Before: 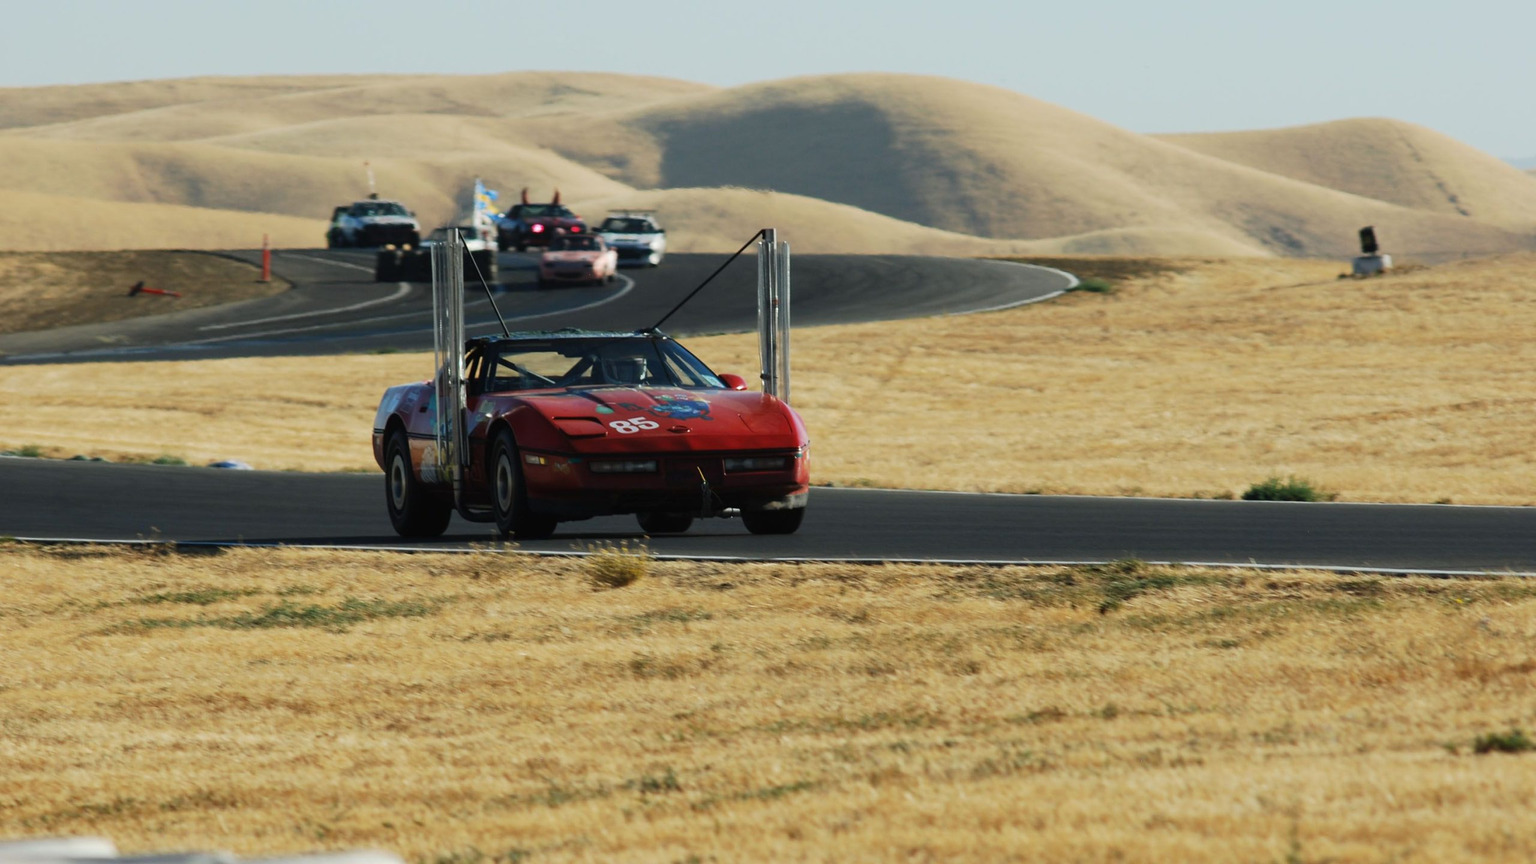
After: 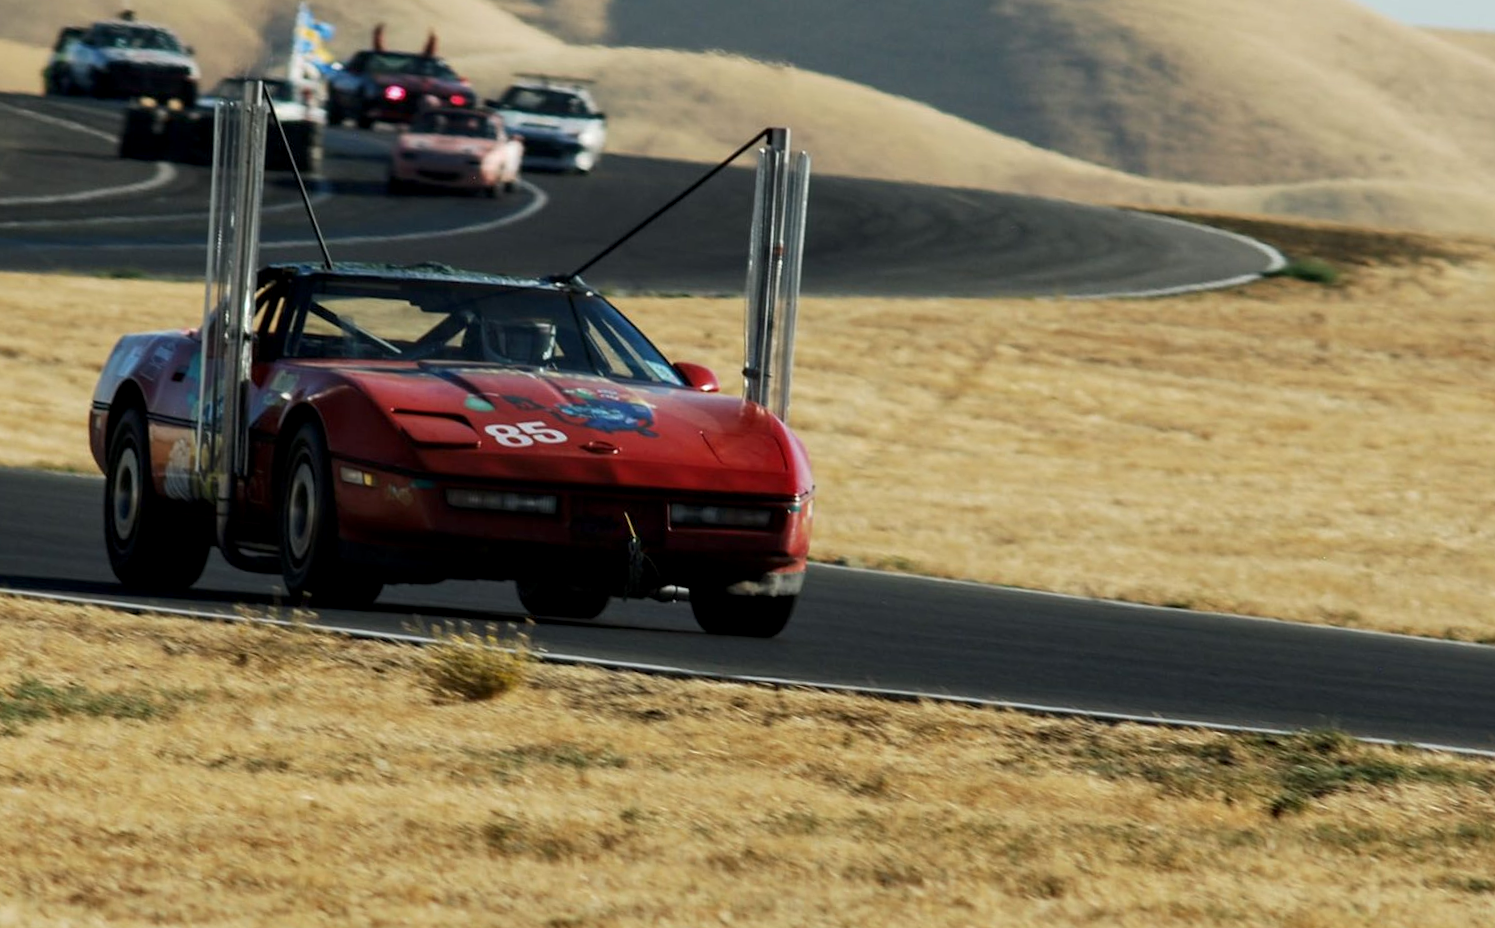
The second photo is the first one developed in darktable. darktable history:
local contrast: shadows 94%
crop and rotate: left 22.13%, top 22.054%, right 22.026%, bottom 22.102%
rotate and perspective: rotation 5.12°, automatic cropping off
